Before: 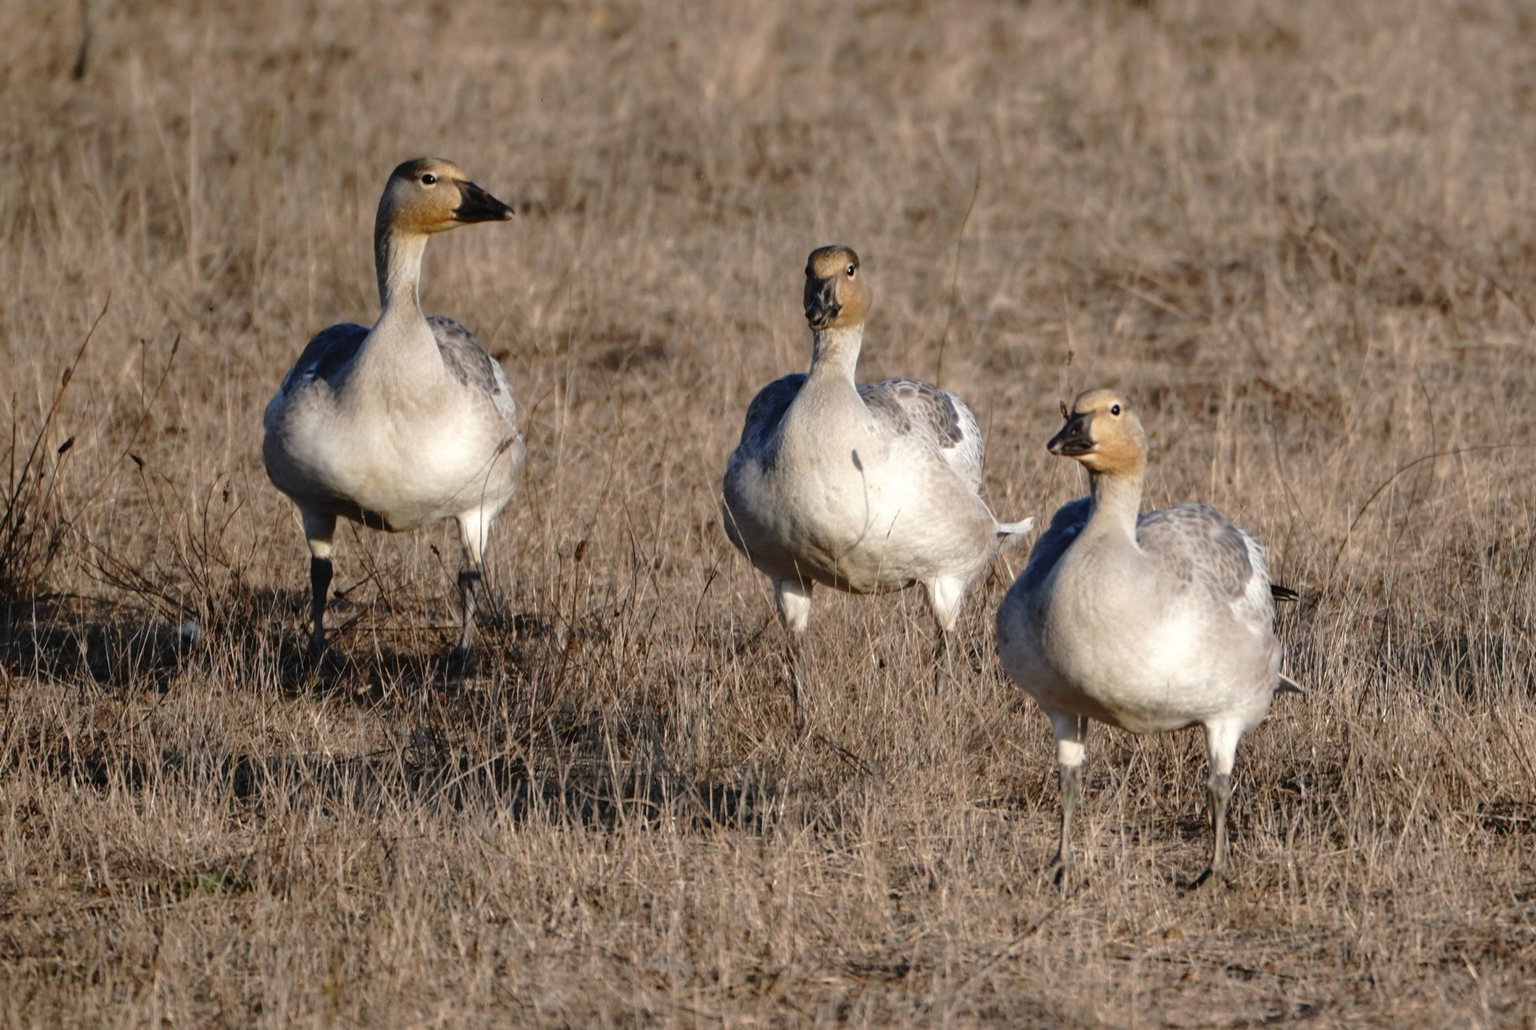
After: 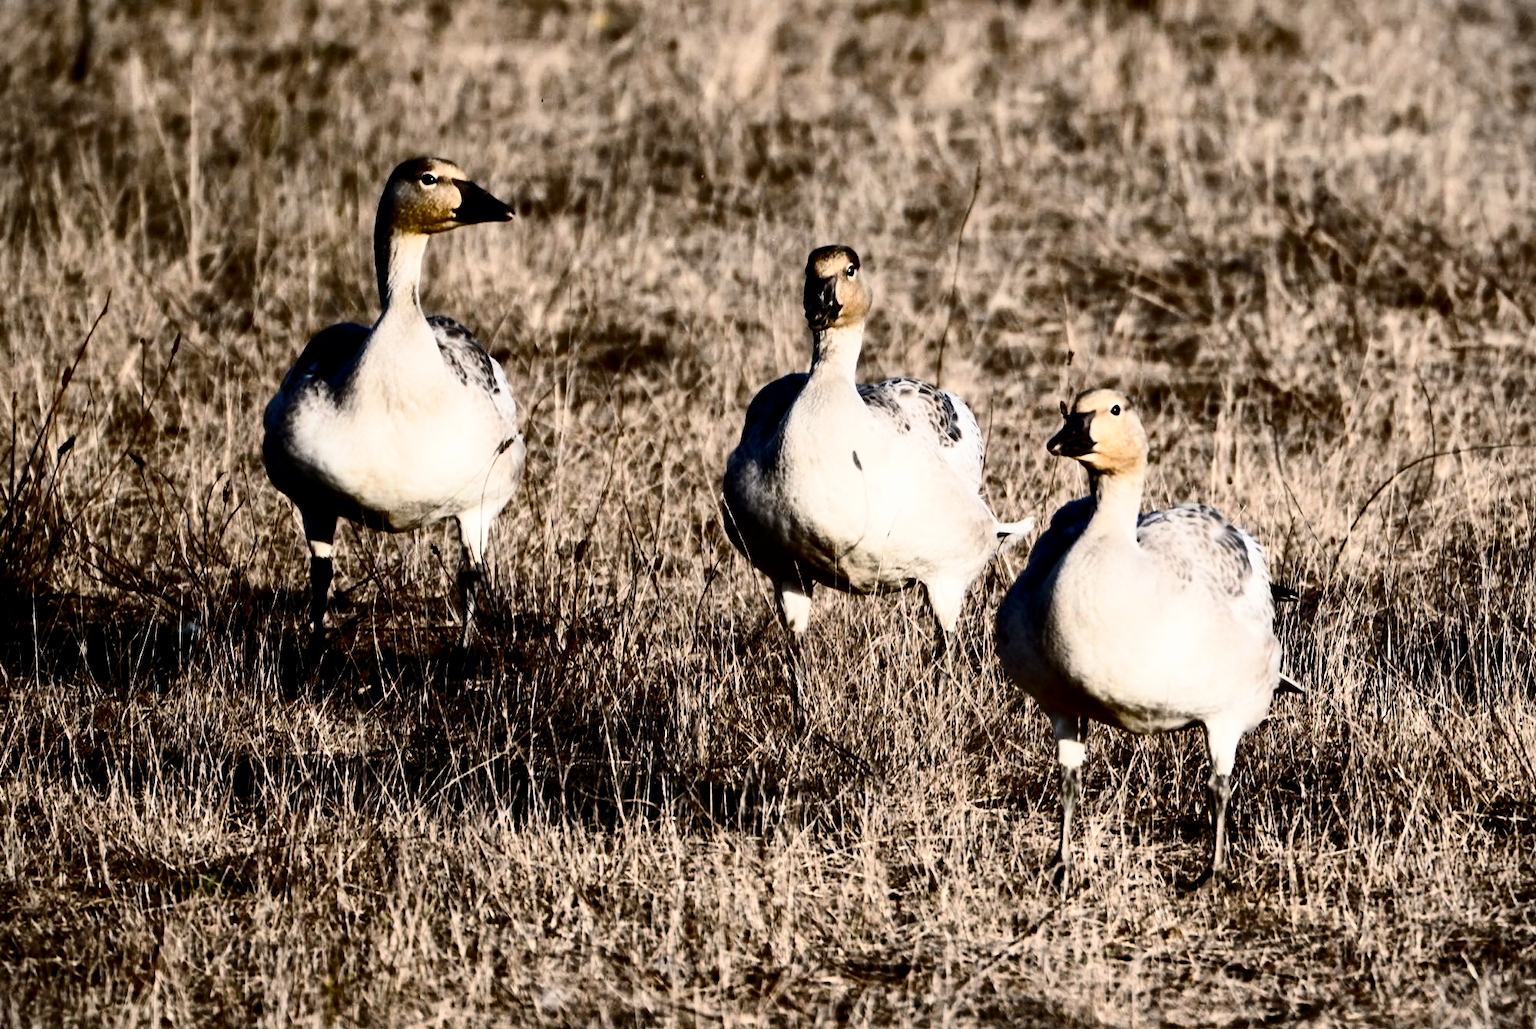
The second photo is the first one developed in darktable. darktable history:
color balance rgb: linear chroma grading › global chroma 15.155%, perceptual saturation grading › global saturation 20%, perceptual saturation grading › highlights -49.089%, perceptual saturation grading › shadows 25.773%, perceptual brilliance grading › global brilliance 15.116%, perceptual brilliance grading › shadows -35.062%, global vibrance 20%
filmic rgb: black relative exposure -5.02 EV, white relative exposure 3.99 EV, hardness 2.88, contrast 1.297, highlights saturation mix -10.17%
contrast brightness saturation: contrast 0.496, saturation -0.098
local contrast: mode bilateral grid, contrast 14, coarseness 36, detail 106%, midtone range 0.2
vignetting: fall-off start 100.21%
